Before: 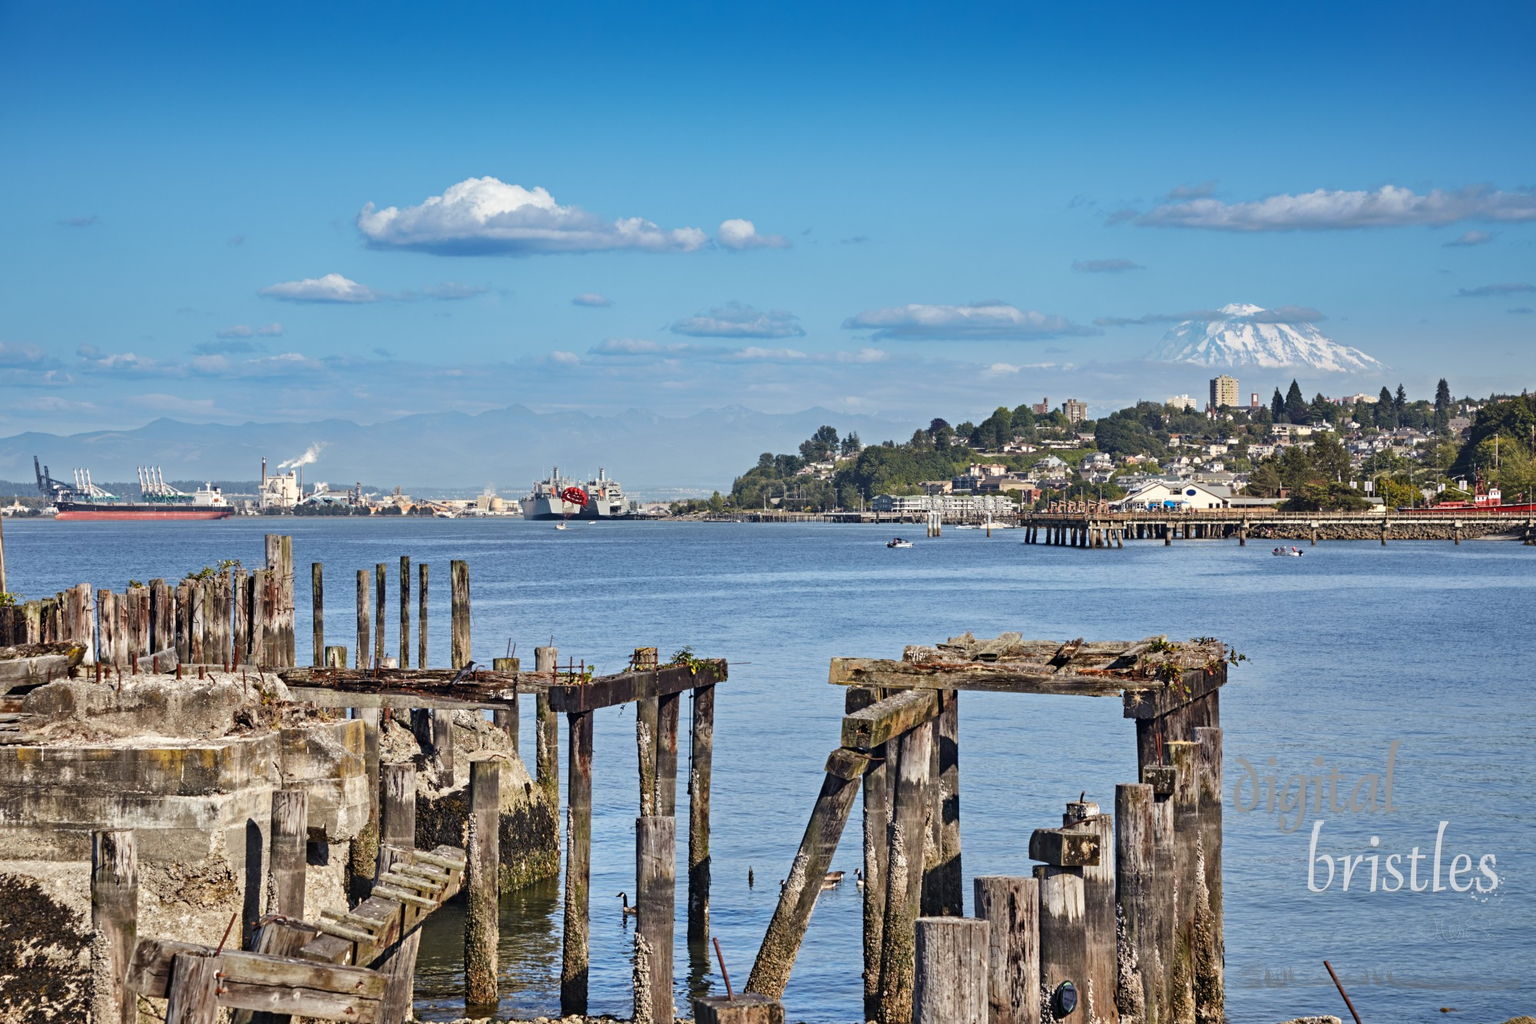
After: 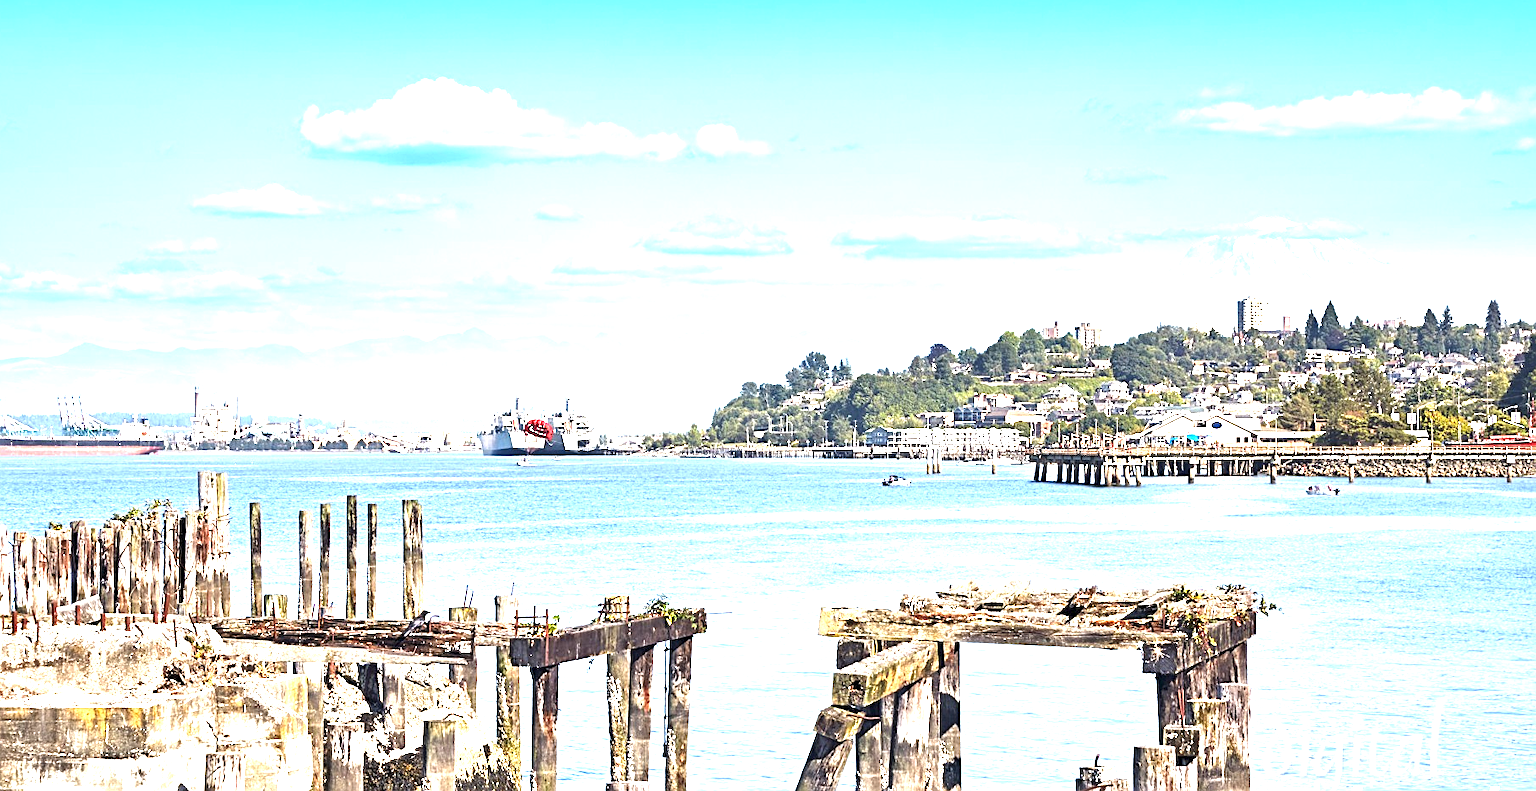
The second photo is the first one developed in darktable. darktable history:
sharpen: on, module defaults
exposure: black level correction 0, exposure 2.092 EV, compensate highlight preservation false
crop: left 5.583%, top 10.401%, right 3.516%, bottom 19.274%
levels: levels [0, 0.51, 1]
